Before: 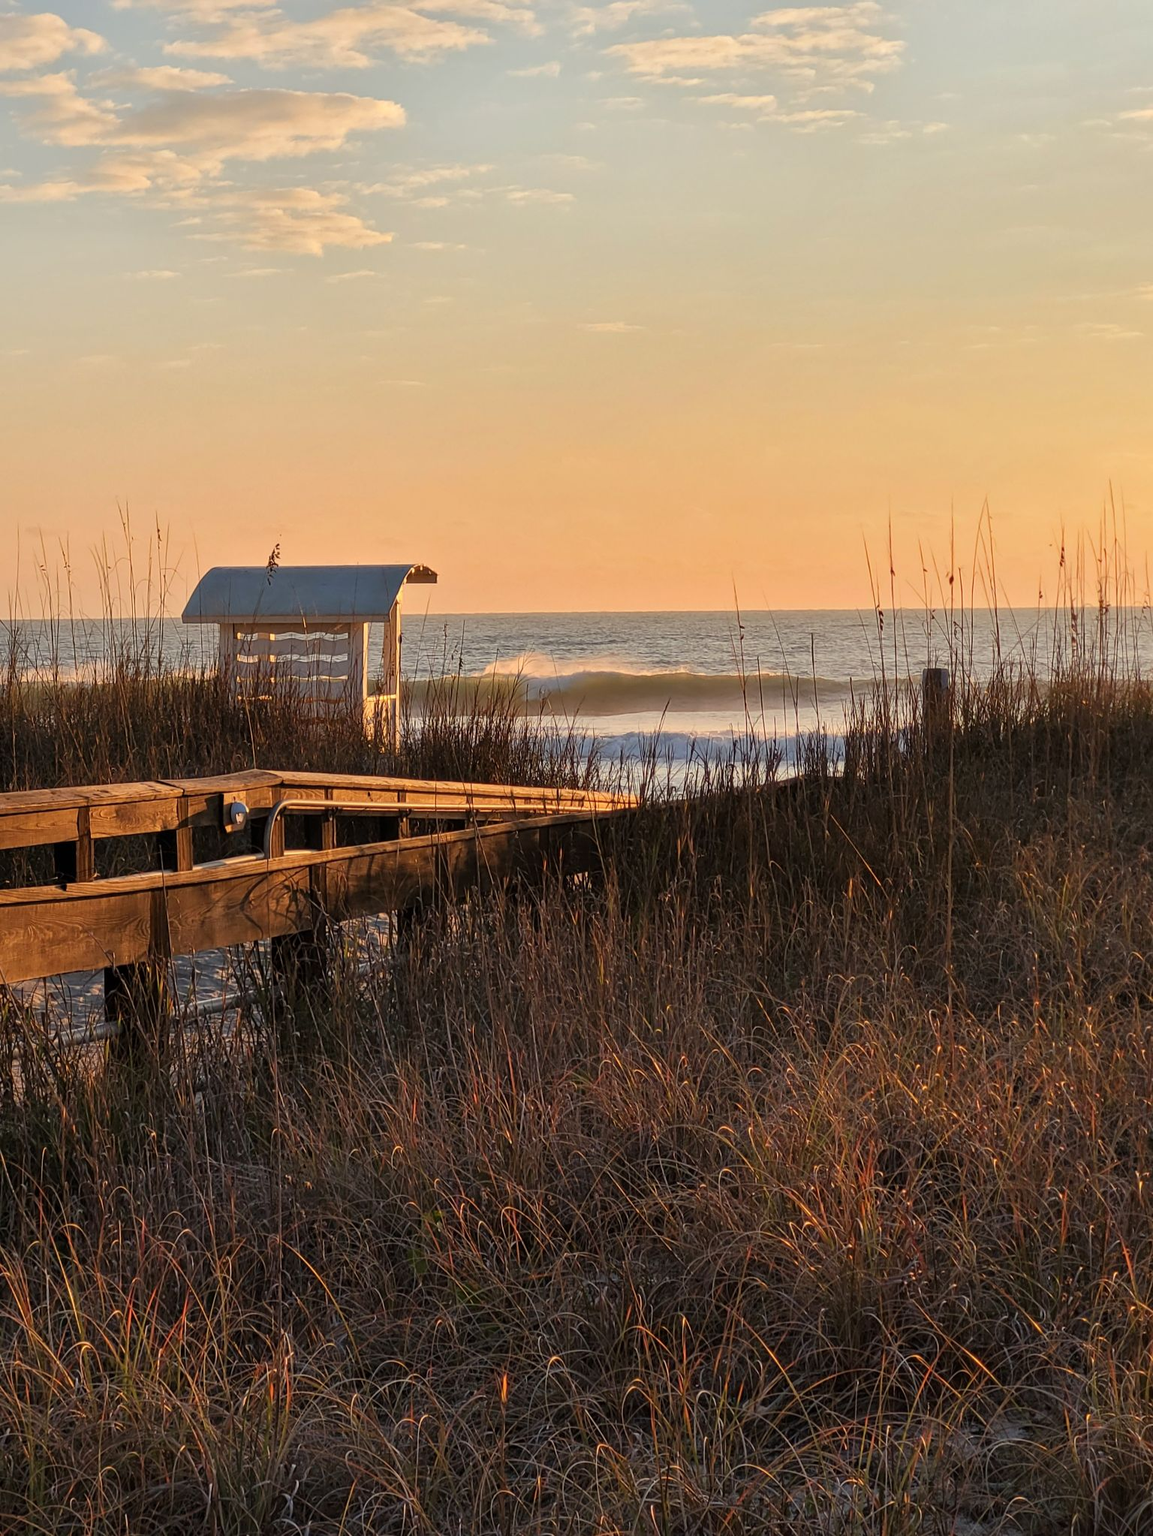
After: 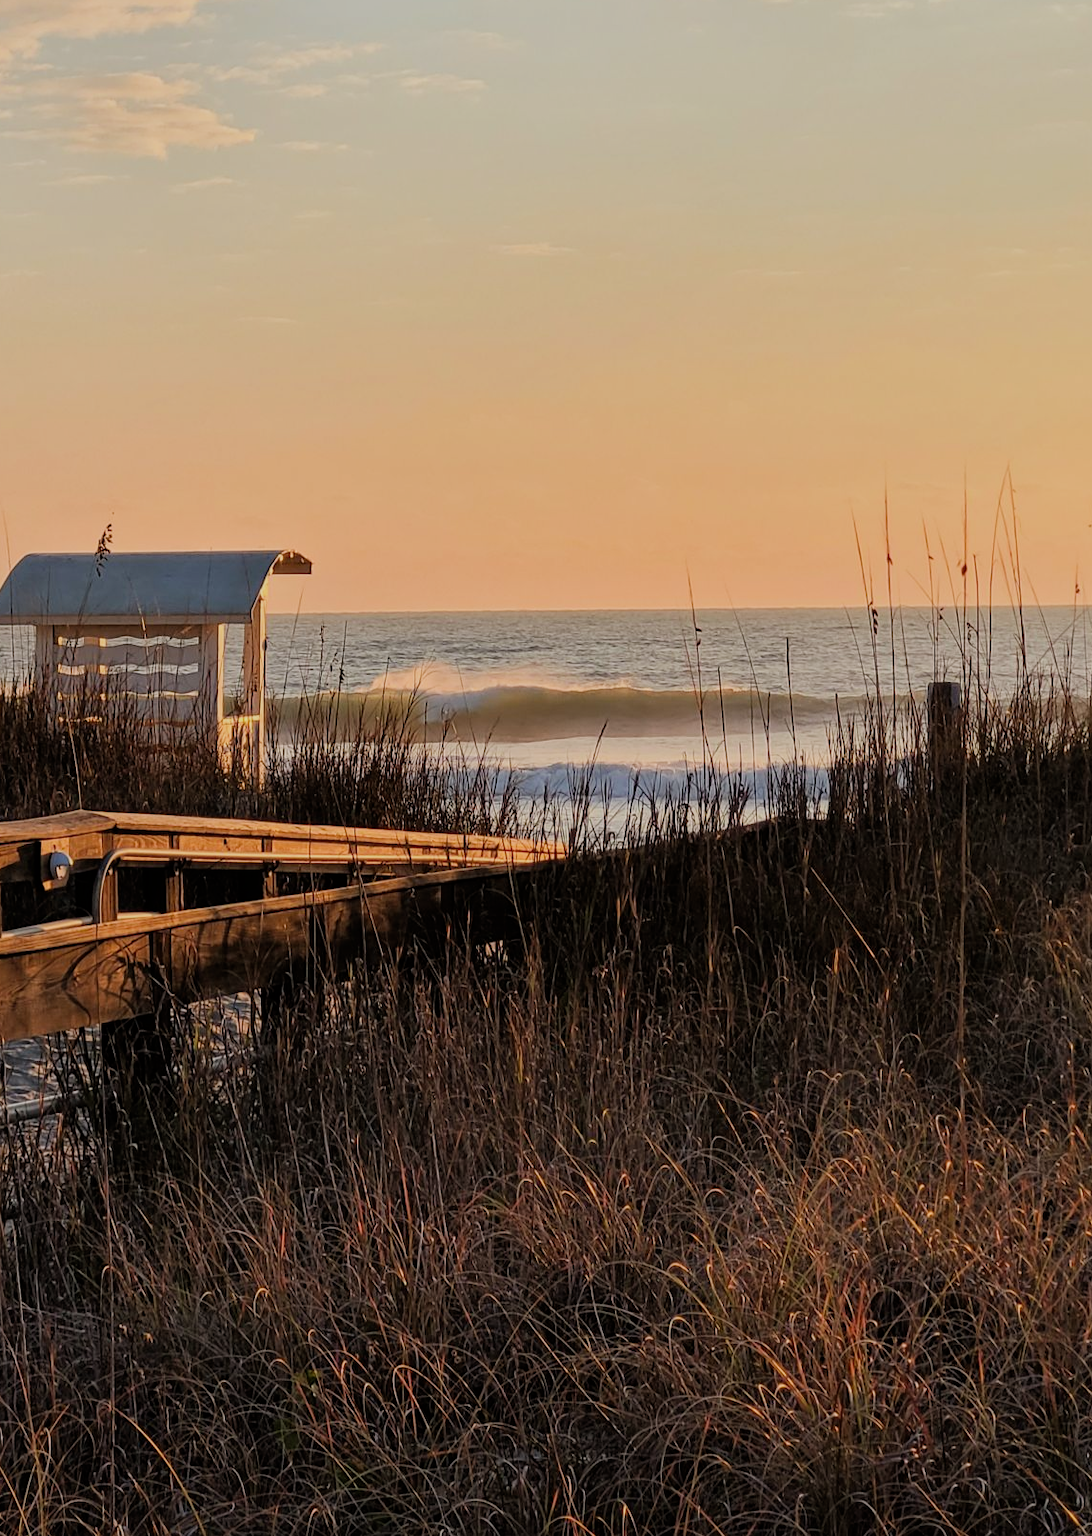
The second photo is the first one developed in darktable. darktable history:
crop: left 16.65%, top 8.513%, right 8.674%, bottom 12.629%
filmic rgb: black relative exposure -7.65 EV, white relative exposure 4.56 EV, hardness 3.61, contrast 1.062
